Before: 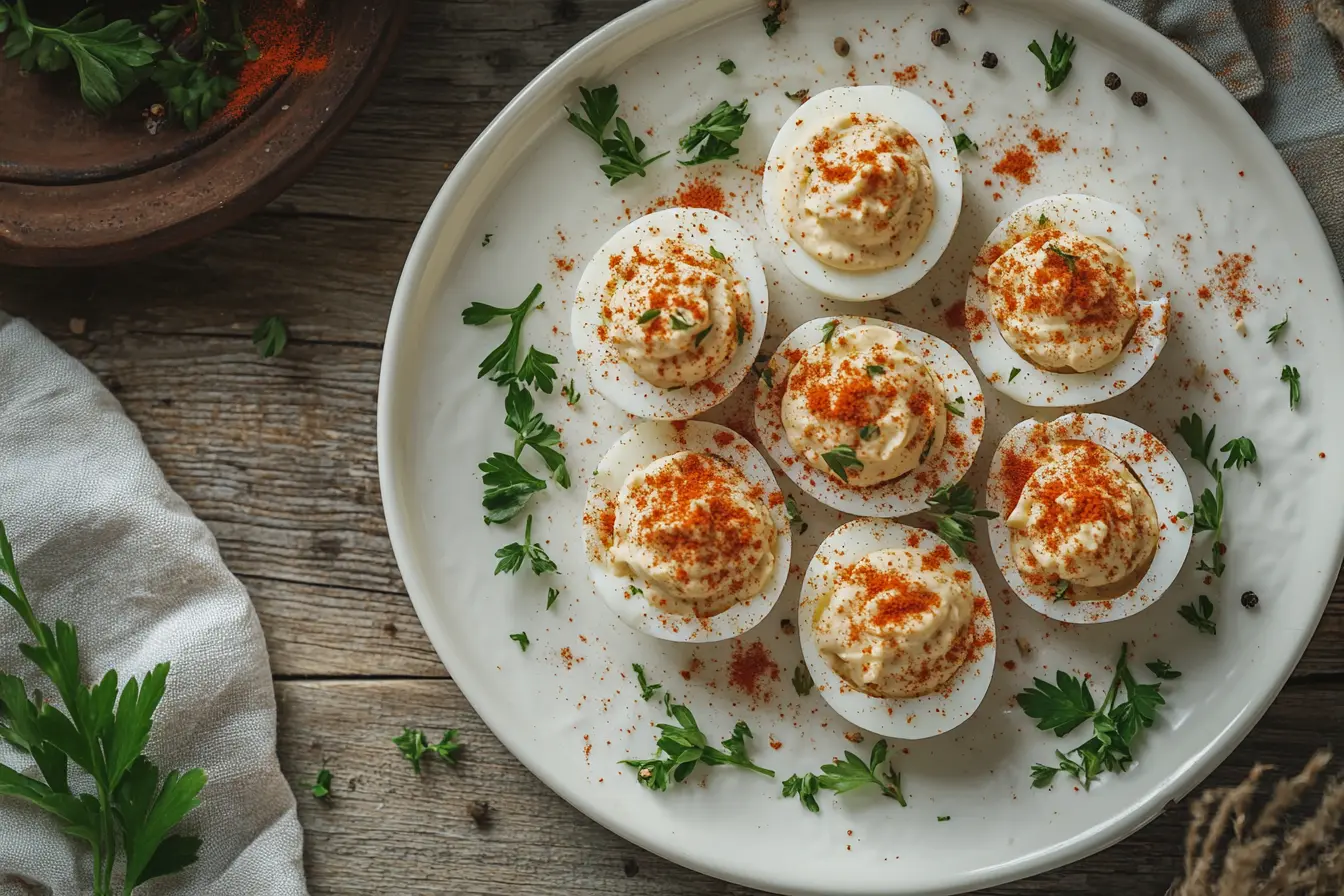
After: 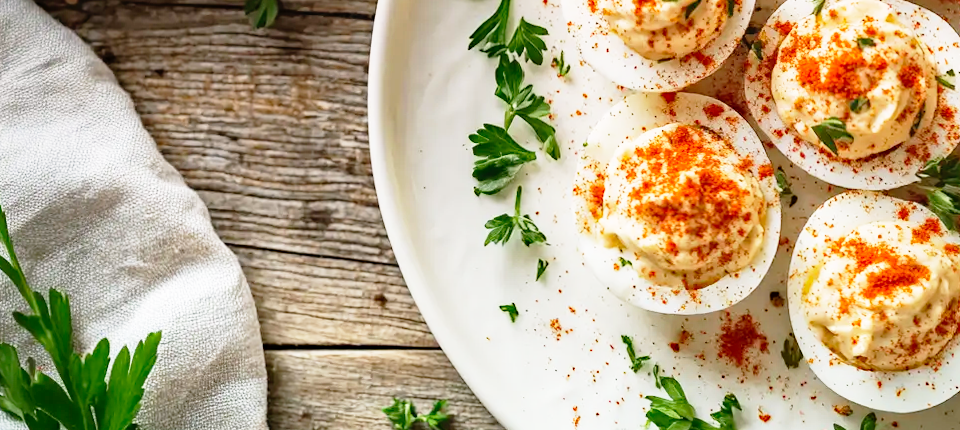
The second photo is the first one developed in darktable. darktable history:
rotate and perspective: rotation 0.192°, lens shift (horizontal) -0.015, crop left 0.005, crop right 0.996, crop top 0.006, crop bottom 0.99
crop: top 36.498%, right 27.964%, bottom 14.995%
base curve: curves: ch0 [(0, 0) (0.012, 0.01) (0.073, 0.168) (0.31, 0.711) (0.645, 0.957) (1, 1)], preserve colors none
haze removal: compatibility mode true, adaptive false
exposure: compensate highlight preservation false
graduated density: density 0.38 EV, hardness 21%, rotation -6.11°, saturation 32%
